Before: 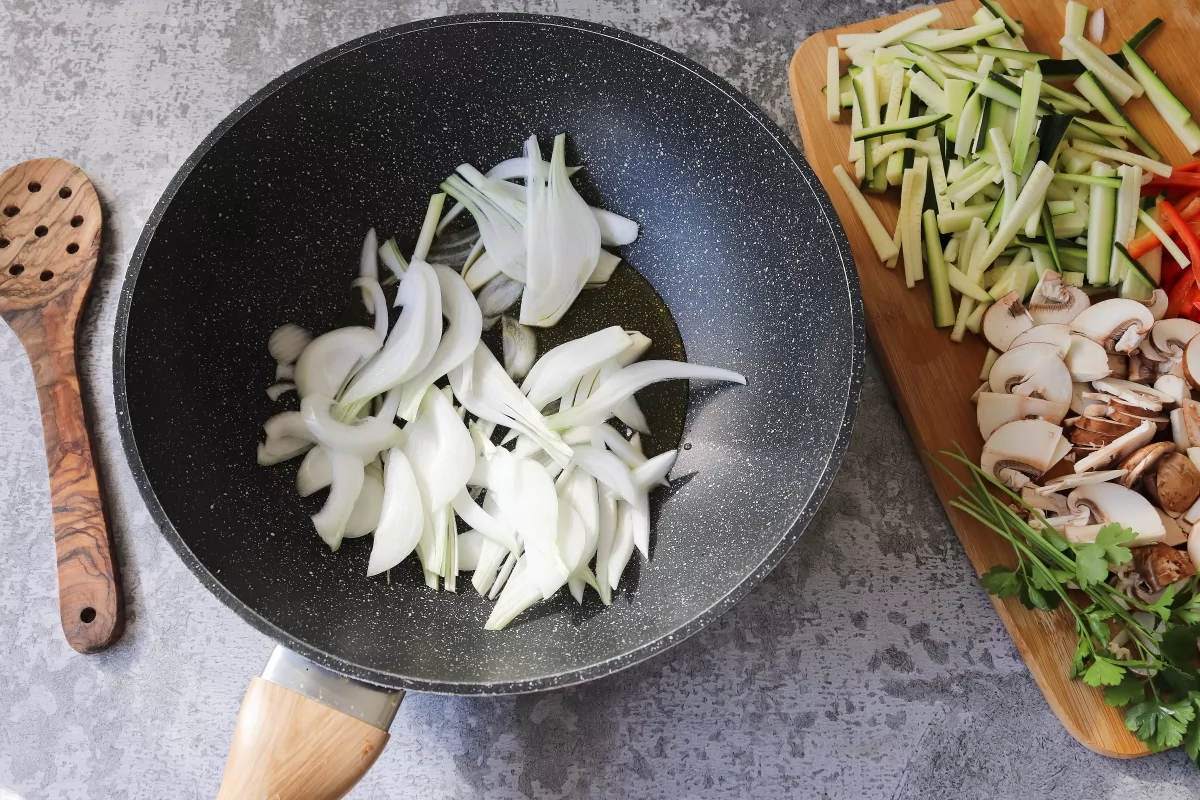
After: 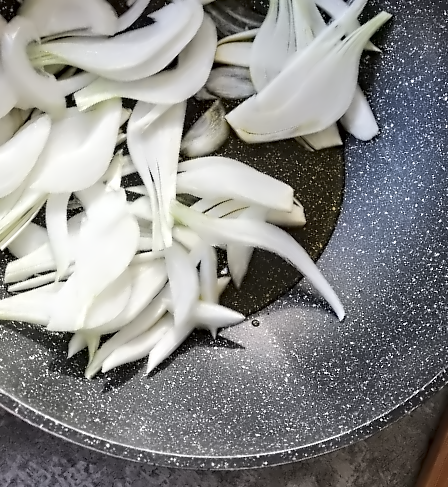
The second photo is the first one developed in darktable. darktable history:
shadows and highlights: shadows 31.2, highlights 0.985, soften with gaussian
contrast equalizer: octaves 7, y [[0.5, 0.542, 0.583, 0.625, 0.667, 0.708], [0.5 ×6], [0.5 ×6], [0, 0.033, 0.067, 0.1, 0.133, 0.167], [0, 0.05, 0.1, 0.15, 0.2, 0.25]]
crop and rotate: angle -45.35°, top 16.485%, right 0.993%, bottom 11.715%
contrast brightness saturation: saturation -0.059
